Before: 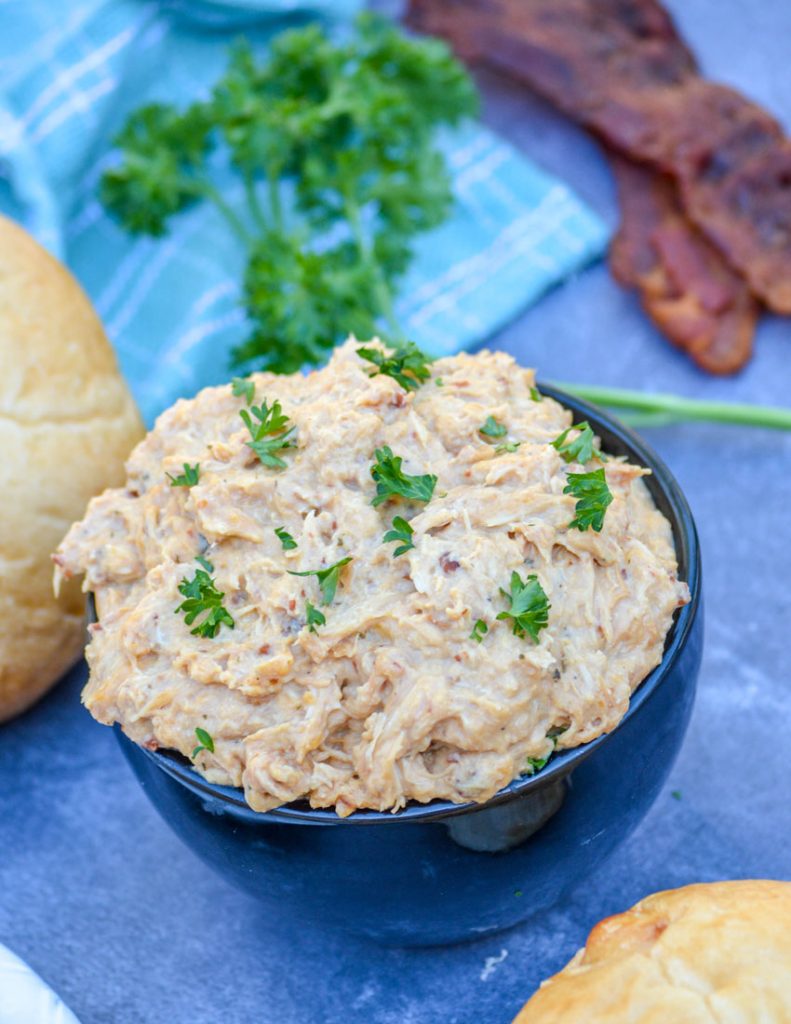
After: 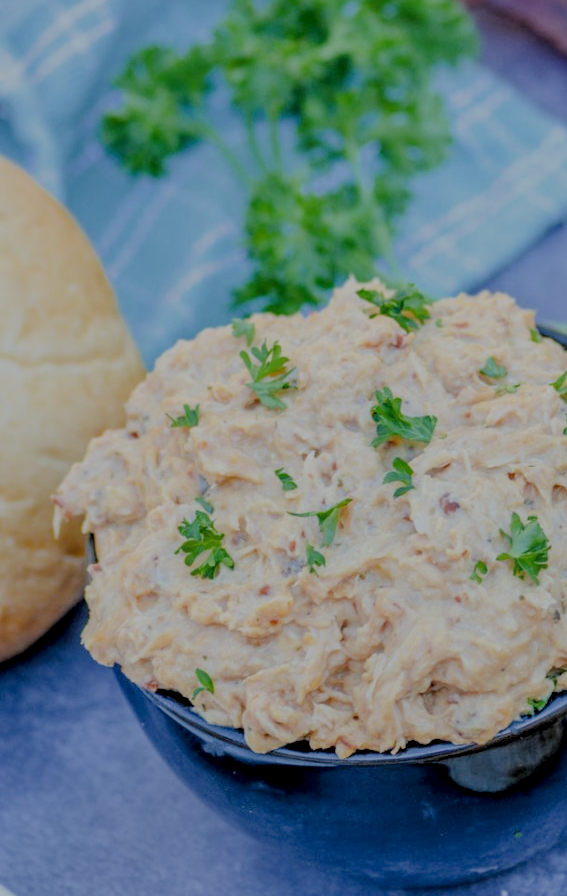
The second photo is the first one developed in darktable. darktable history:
color zones: mix -62.47%
crop: top 5.803%, right 27.864%, bottom 5.804%
filmic rgb: black relative exposure -4.42 EV, white relative exposure 6.58 EV, hardness 1.85, contrast 0.5
local contrast: on, module defaults
